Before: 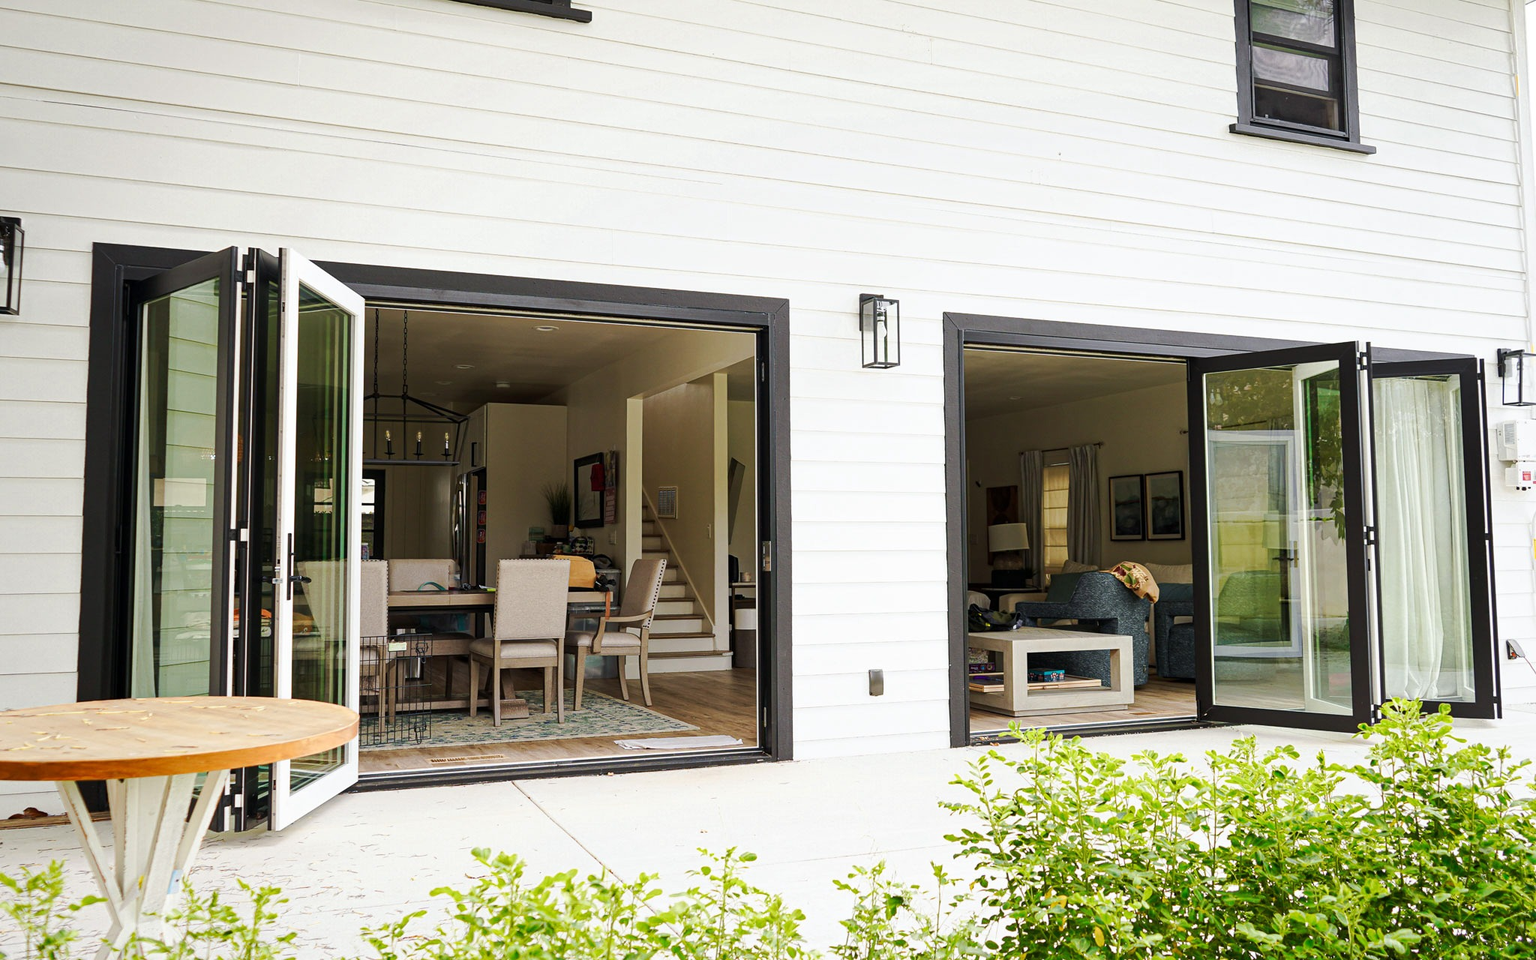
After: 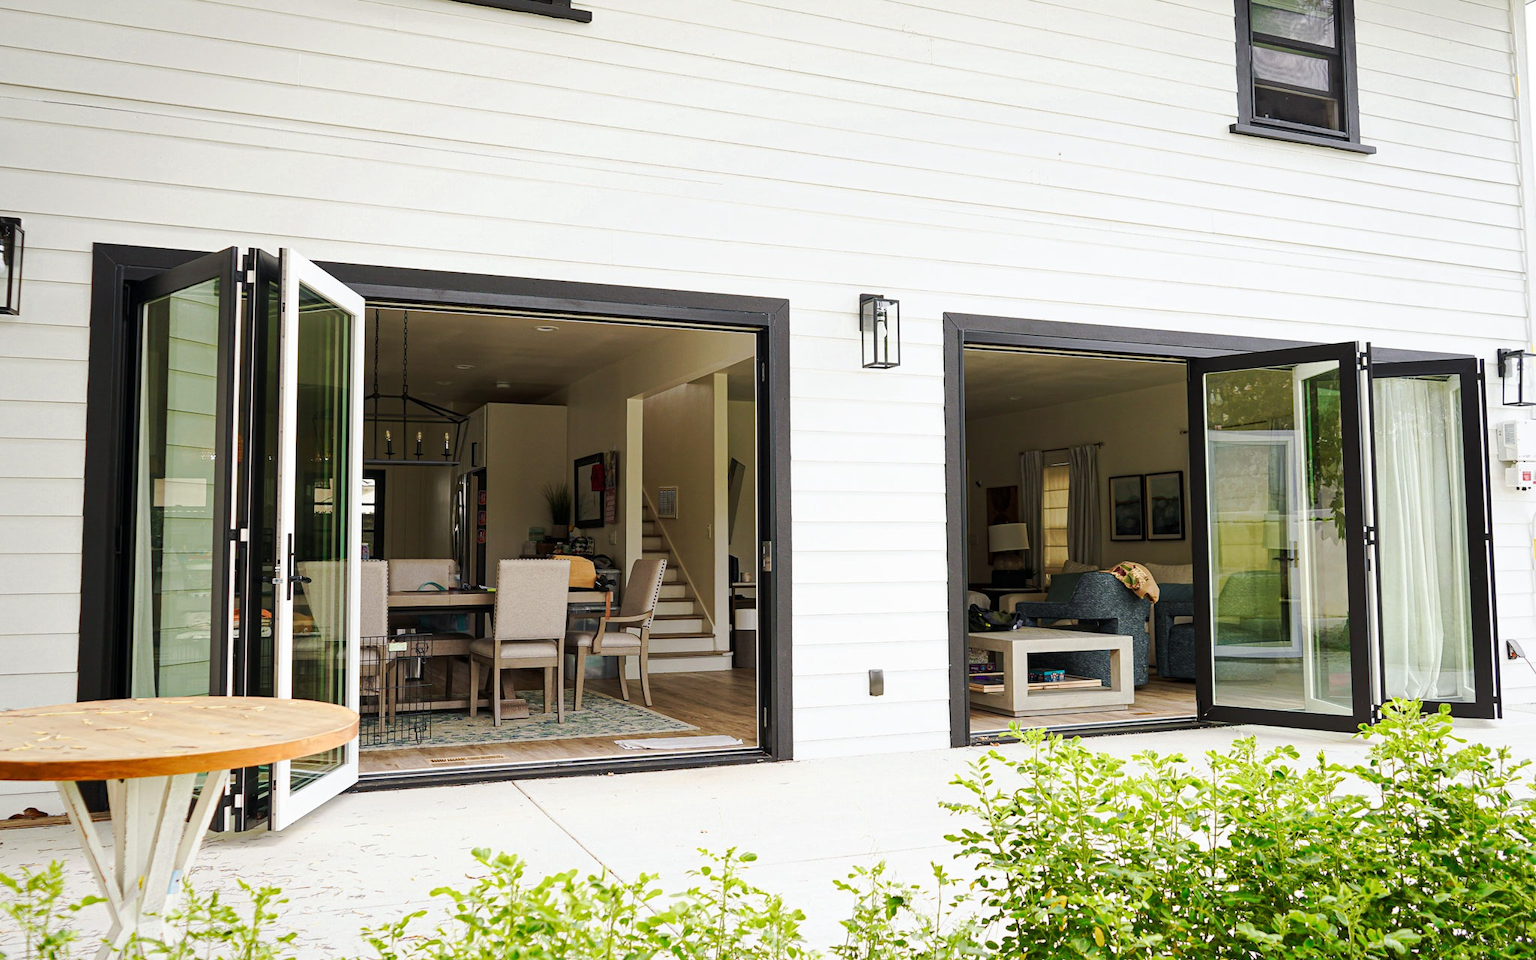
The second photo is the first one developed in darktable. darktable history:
tone equalizer: on, module defaults
rotate and perspective: crop left 0, crop top 0
